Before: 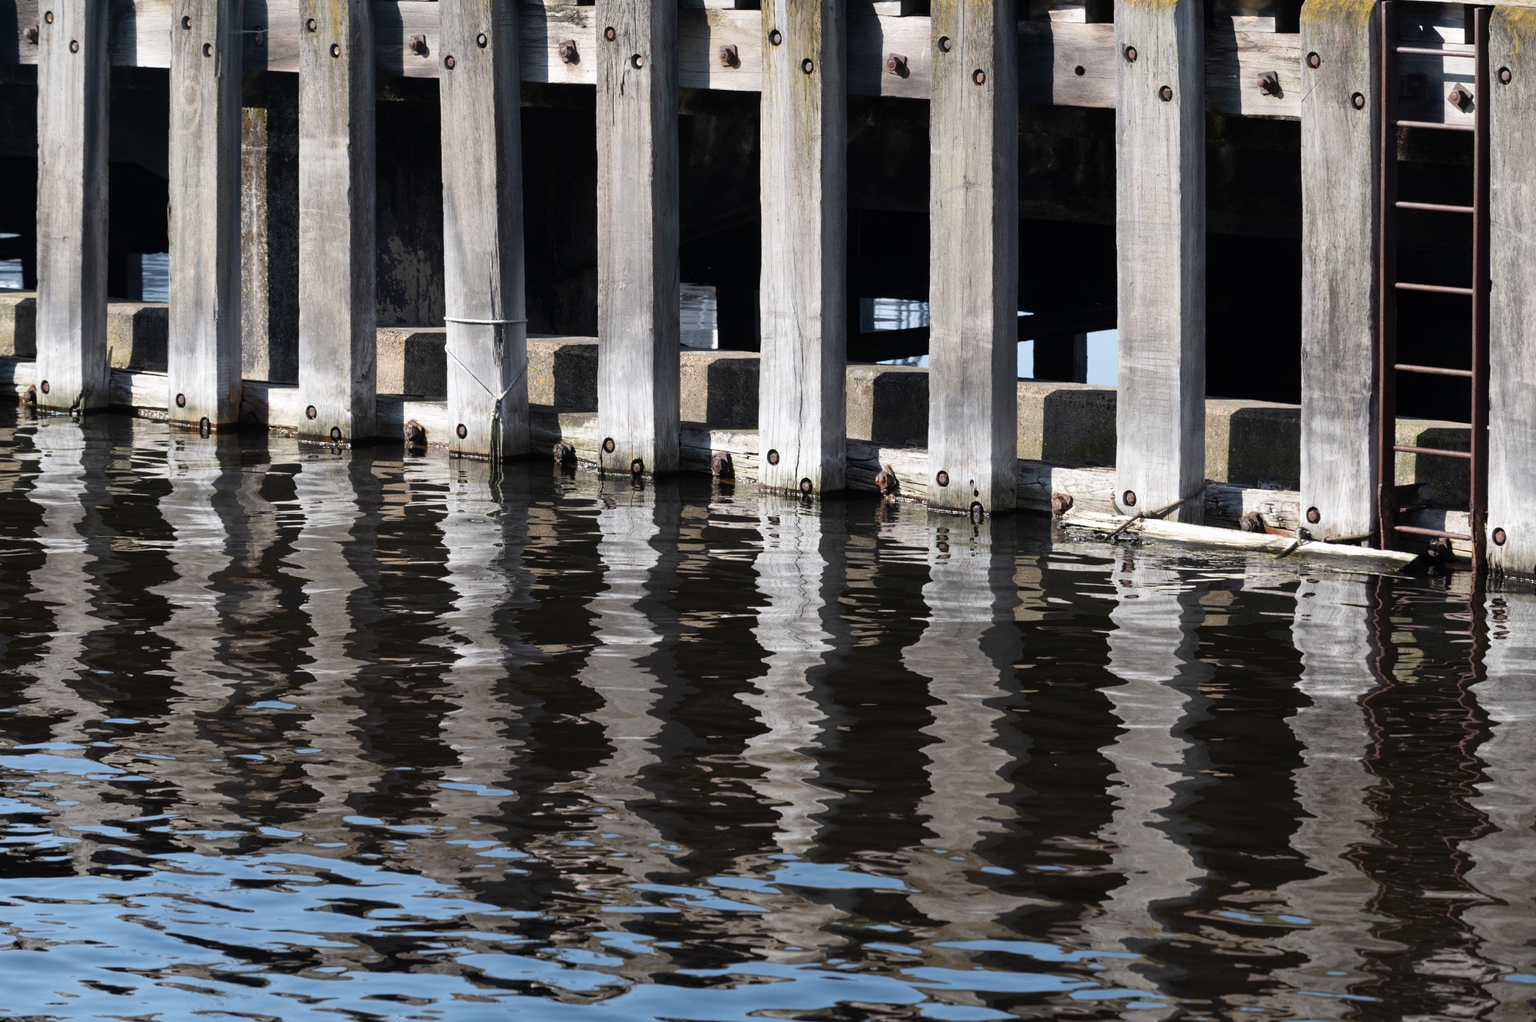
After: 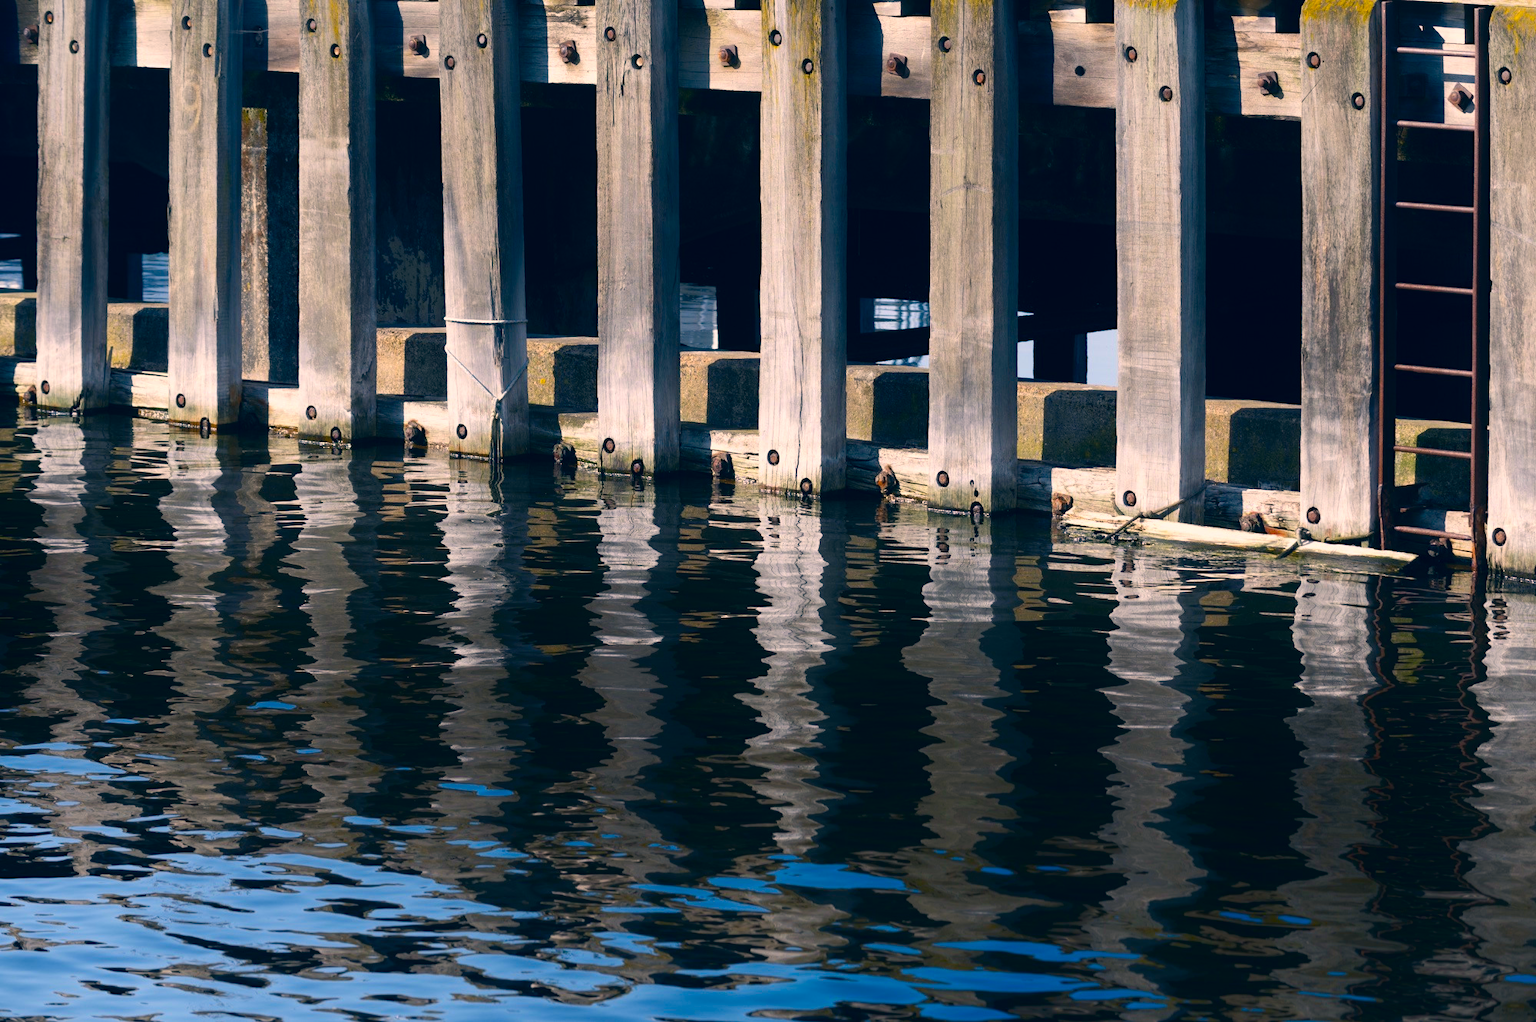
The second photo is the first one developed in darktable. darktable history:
color balance rgb: highlights gain › chroma 0.178%, highlights gain › hue 329.69°, perceptual saturation grading › global saturation 50.42%, global vibrance 27.29%
shadows and highlights: shadows -89.02, highlights 89.74, soften with gaussian
color correction: highlights a* 10.36, highlights b* 14.16, shadows a* -10.07, shadows b* -14.84
